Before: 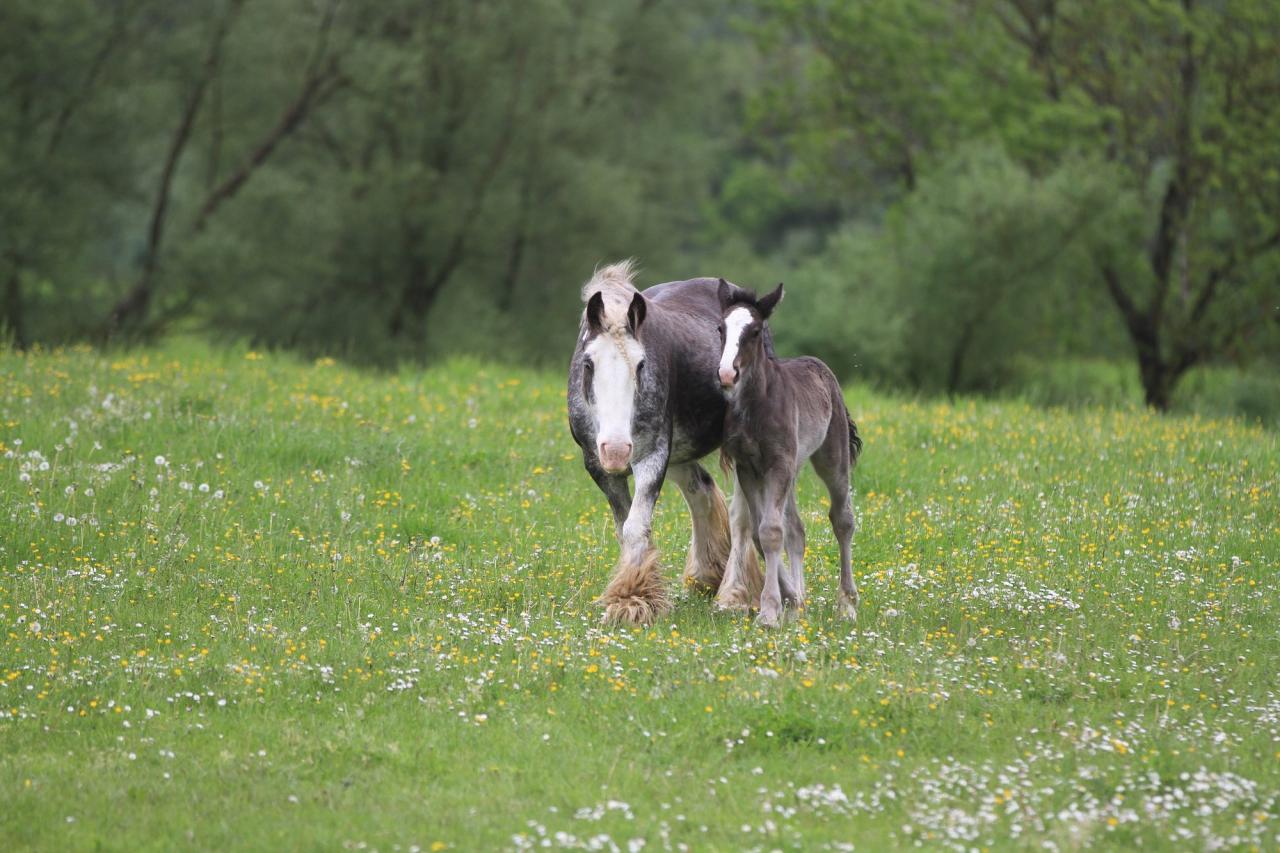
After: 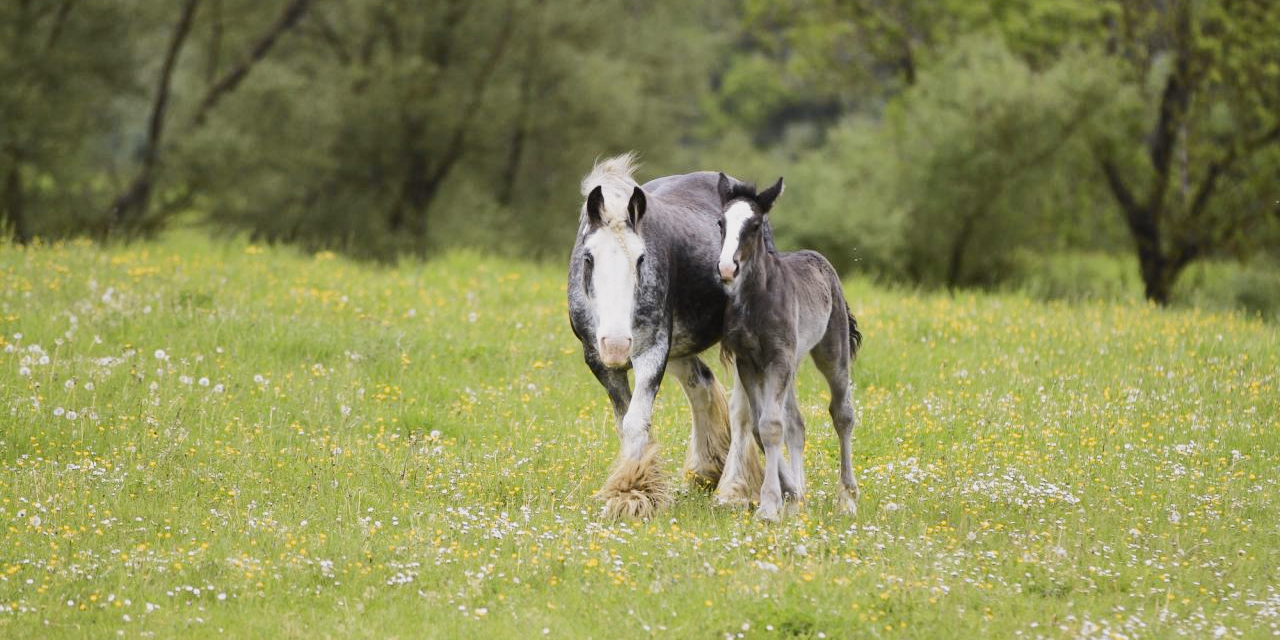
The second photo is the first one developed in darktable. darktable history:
crop and rotate: top 12.61%, bottom 12.316%
filmic rgb: black relative exposure -14.33 EV, white relative exposure 3.36 EV, hardness 7.92, contrast 0.989, preserve chrominance no, color science v5 (2021)
tone curve: curves: ch0 [(0, 0) (0.239, 0.248) (0.508, 0.606) (0.828, 0.878) (1, 1)]; ch1 [(0, 0) (0.401, 0.42) (0.45, 0.464) (0.492, 0.498) (0.511, 0.507) (0.561, 0.549) (0.688, 0.726) (1, 1)]; ch2 [(0, 0) (0.411, 0.433) (0.5, 0.504) (0.545, 0.574) (1, 1)], color space Lab, independent channels
